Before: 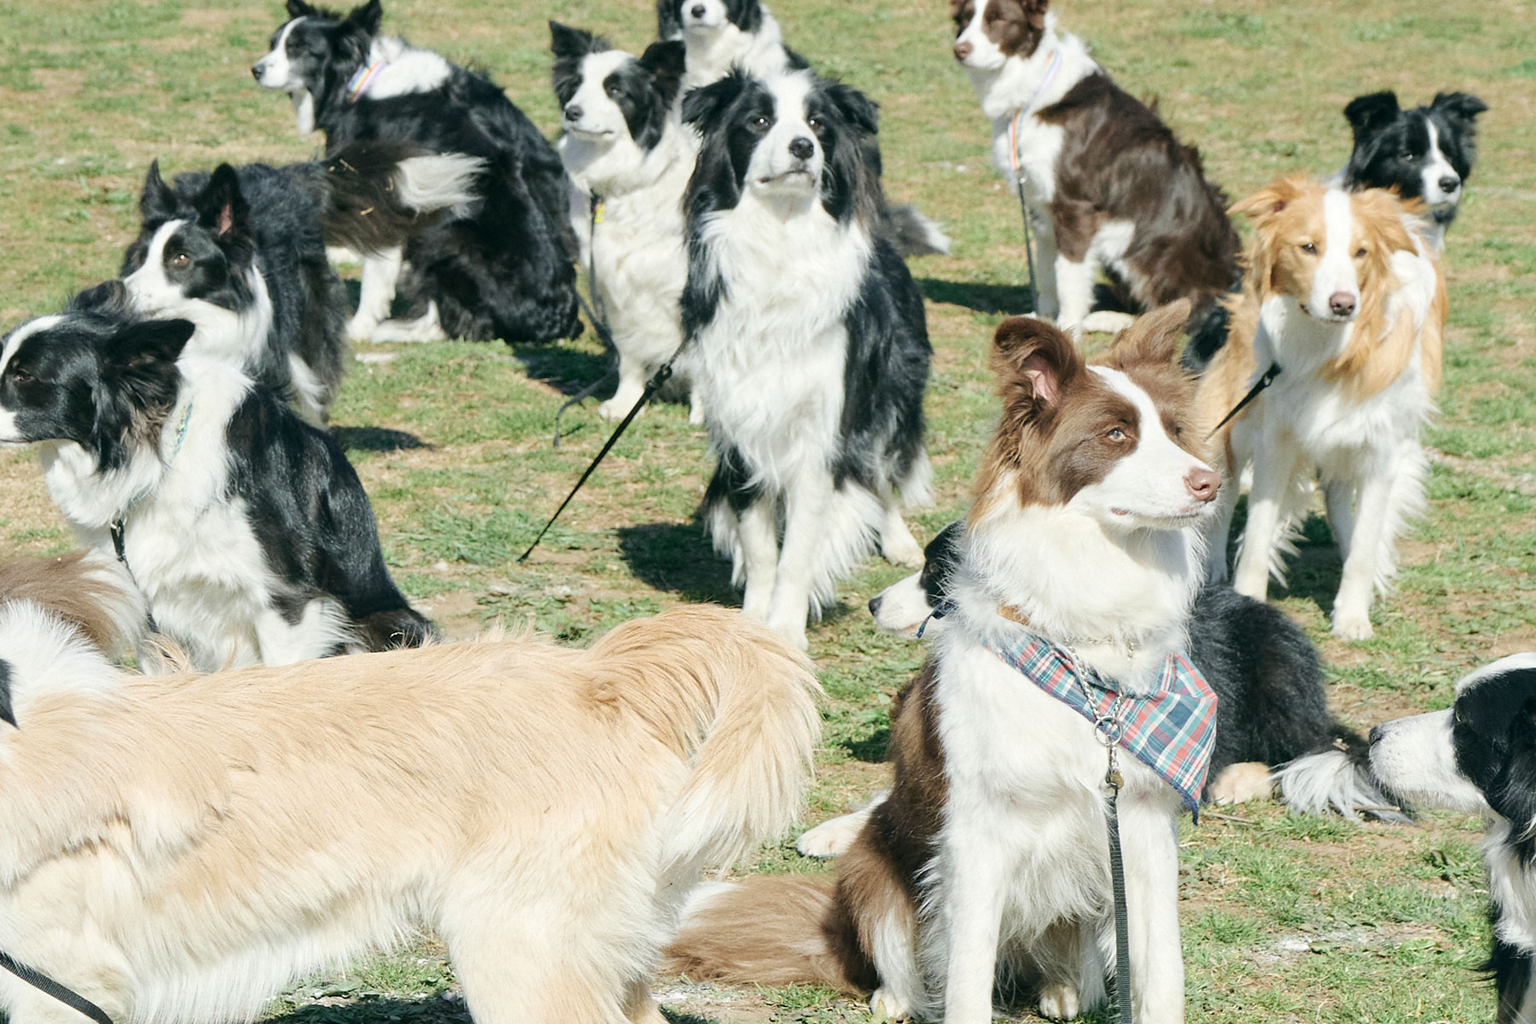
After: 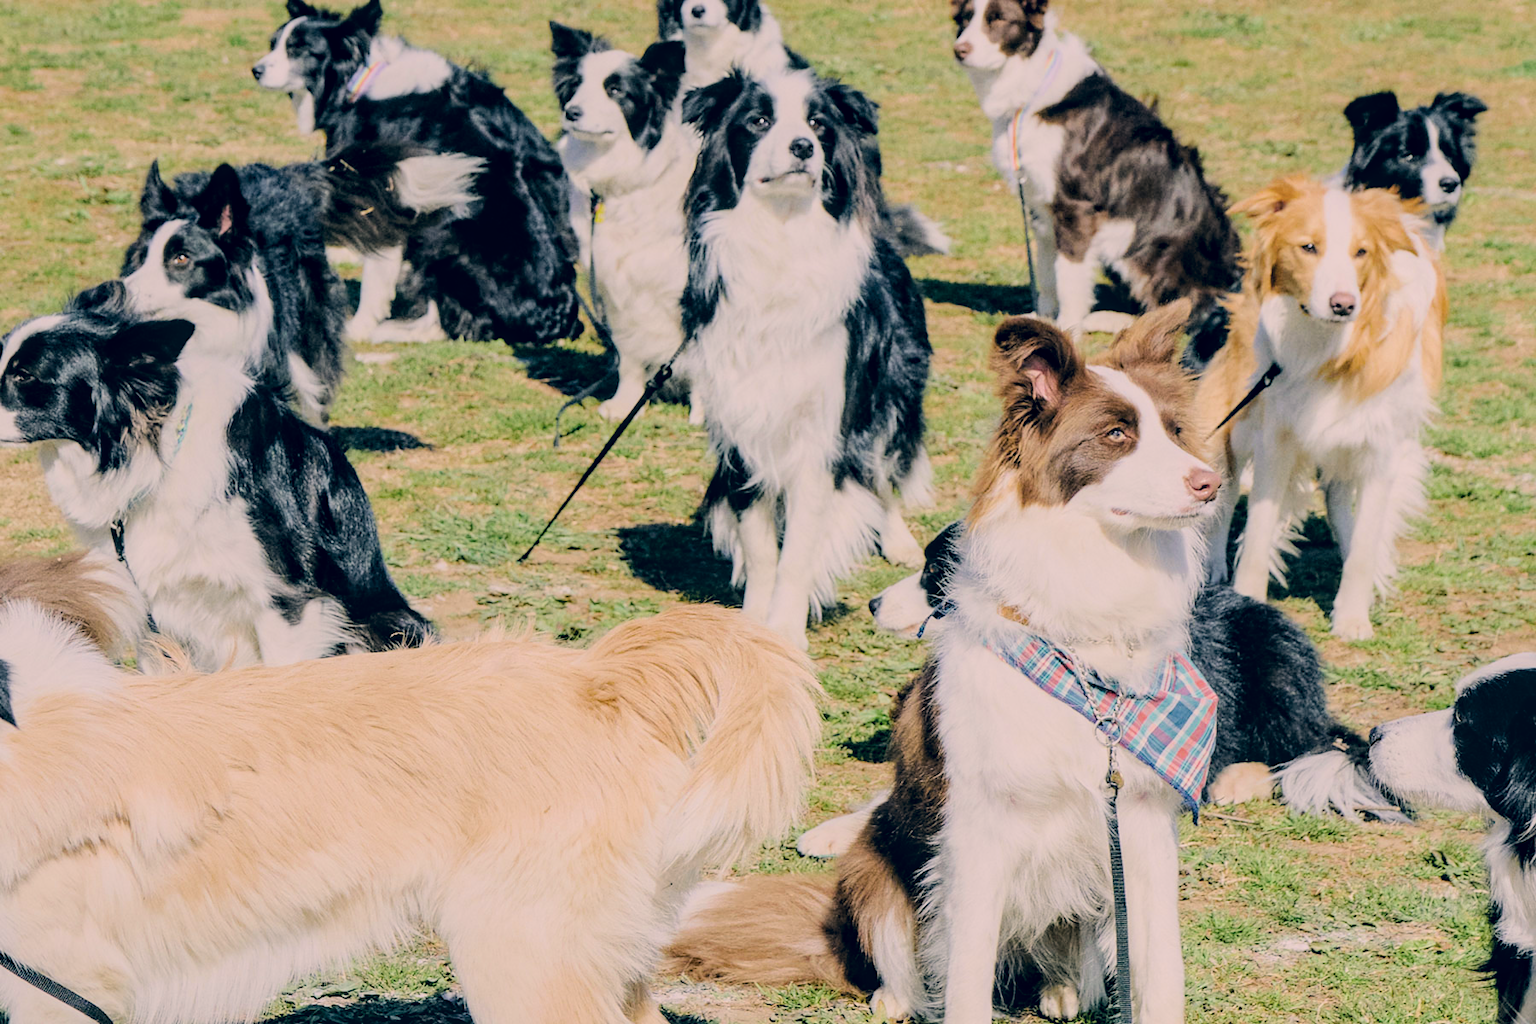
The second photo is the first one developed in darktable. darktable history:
color correction: highlights a* 14.46, highlights b* 5.85, shadows a* -5.53, shadows b* -15.24, saturation 0.85
filmic rgb: black relative exposure -6.15 EV, white relative exposure 6.96 EV, hardness 2.23, color science v6 (2022)
local contrast: on, module defaults
tone equalizer: -8 EV -0.417 EV, -7 EV -0.389 EV, -6 EV -0.333 EV, -5 EV -0.222 EV, -3 EV 0.222 EV, -2 EV 0.333 EV, -1 EV 0.389 EV, +0 EV 0.417 EV, edges refinement/feathering 500, mask exposure compensation -1.57 EV, preserve details no
color balance rgb: linear chroma grading › global chroma 15%, perceptual saturation grading › global saturation 30%
